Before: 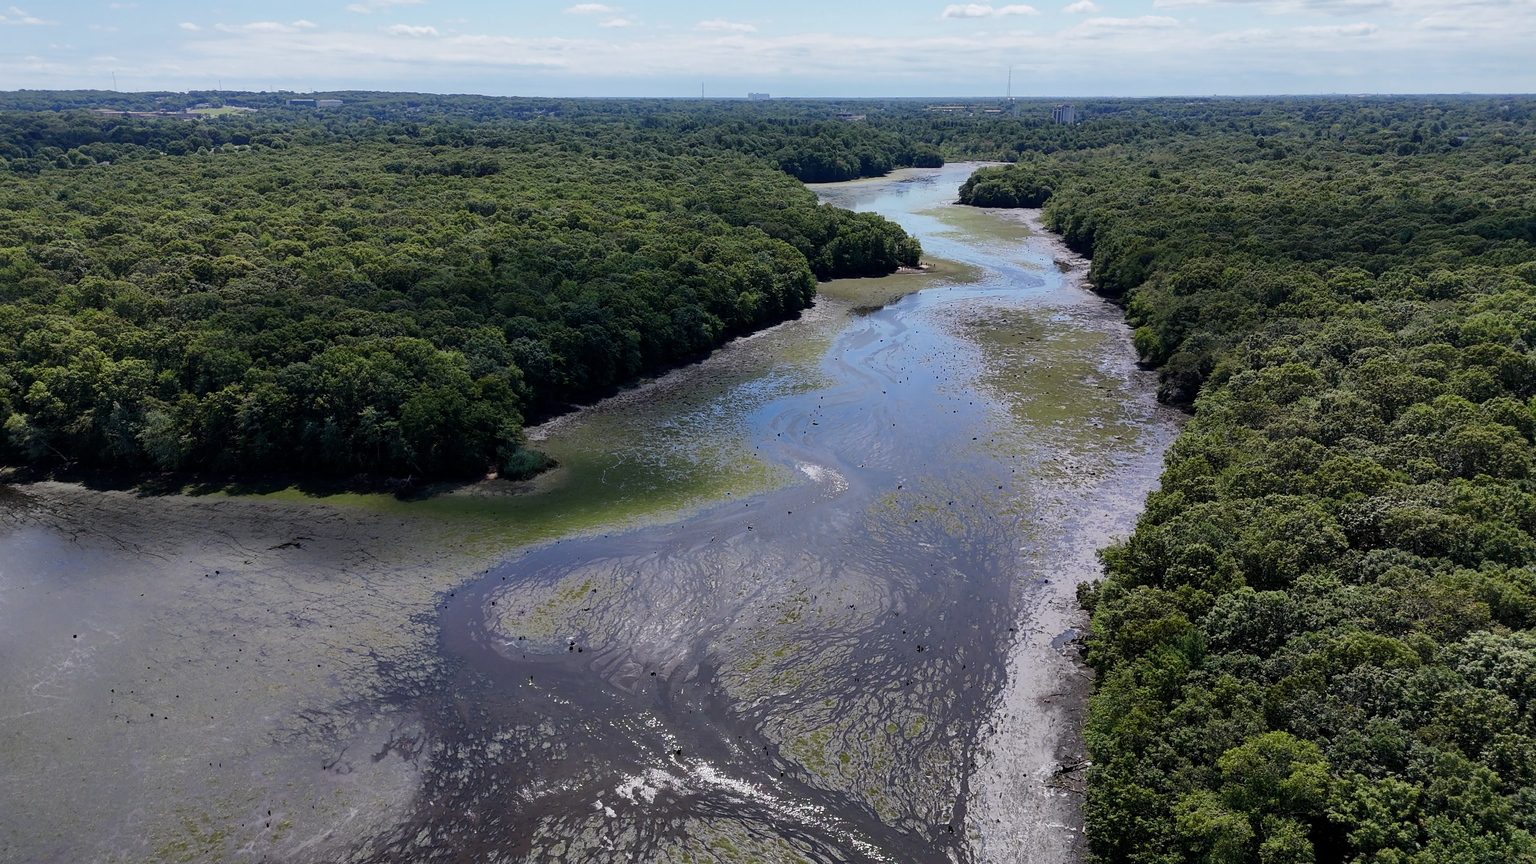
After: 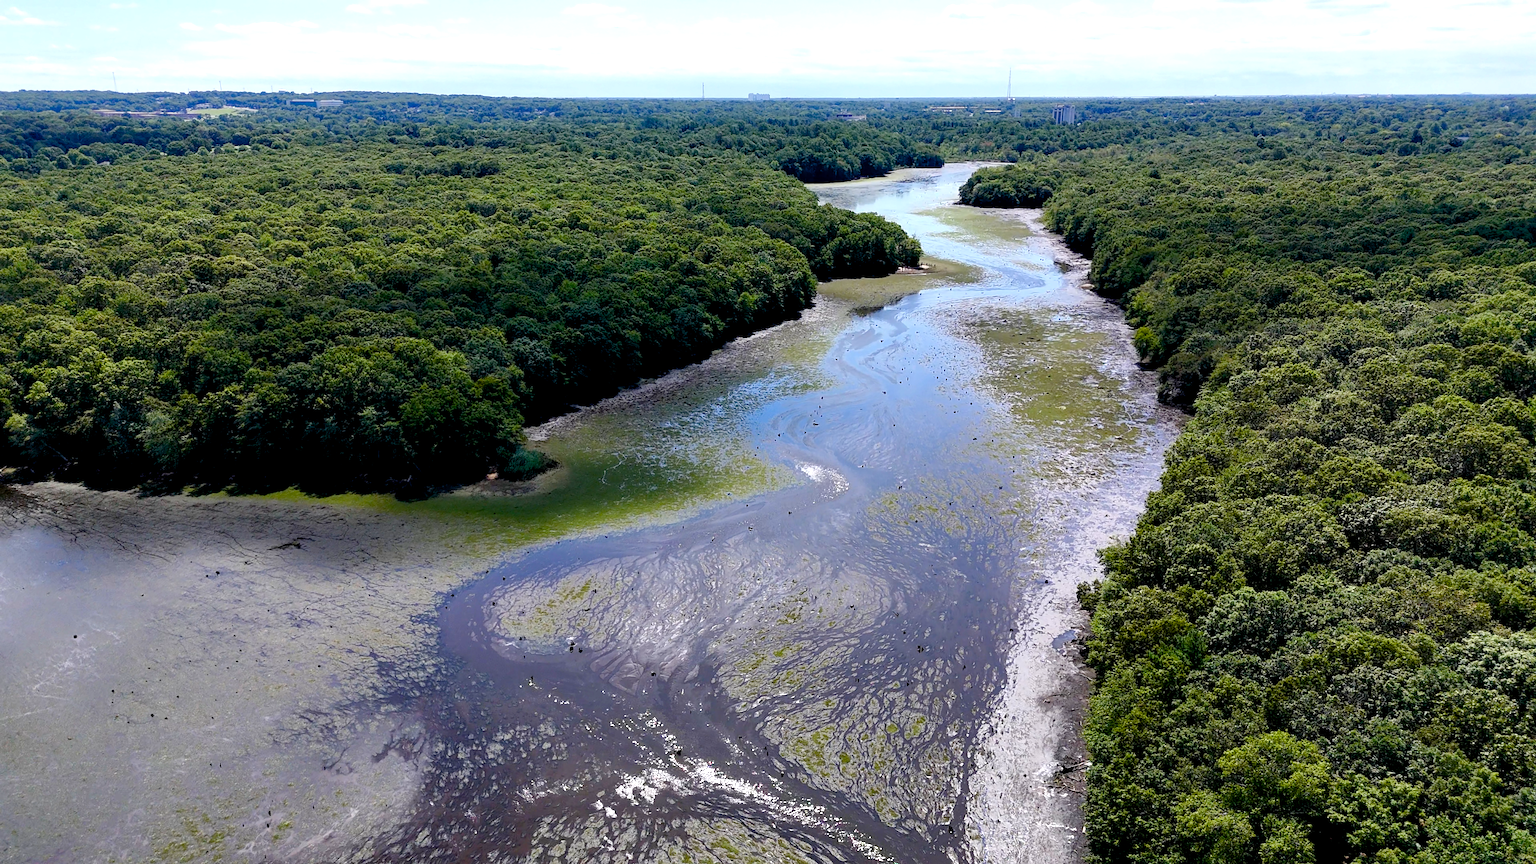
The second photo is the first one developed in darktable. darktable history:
color balance rgb: perceptual saturation grading › global saturation 25%, perceptual saturation grading › highlights -50%, perceptual saturation grading › shadows 30%, perceptual brilliance grading › global brilliance 12%, global vibrance 20%
exposure: black level correction 0.005, exposure 0.286 EV, compensate highlight preservation false
